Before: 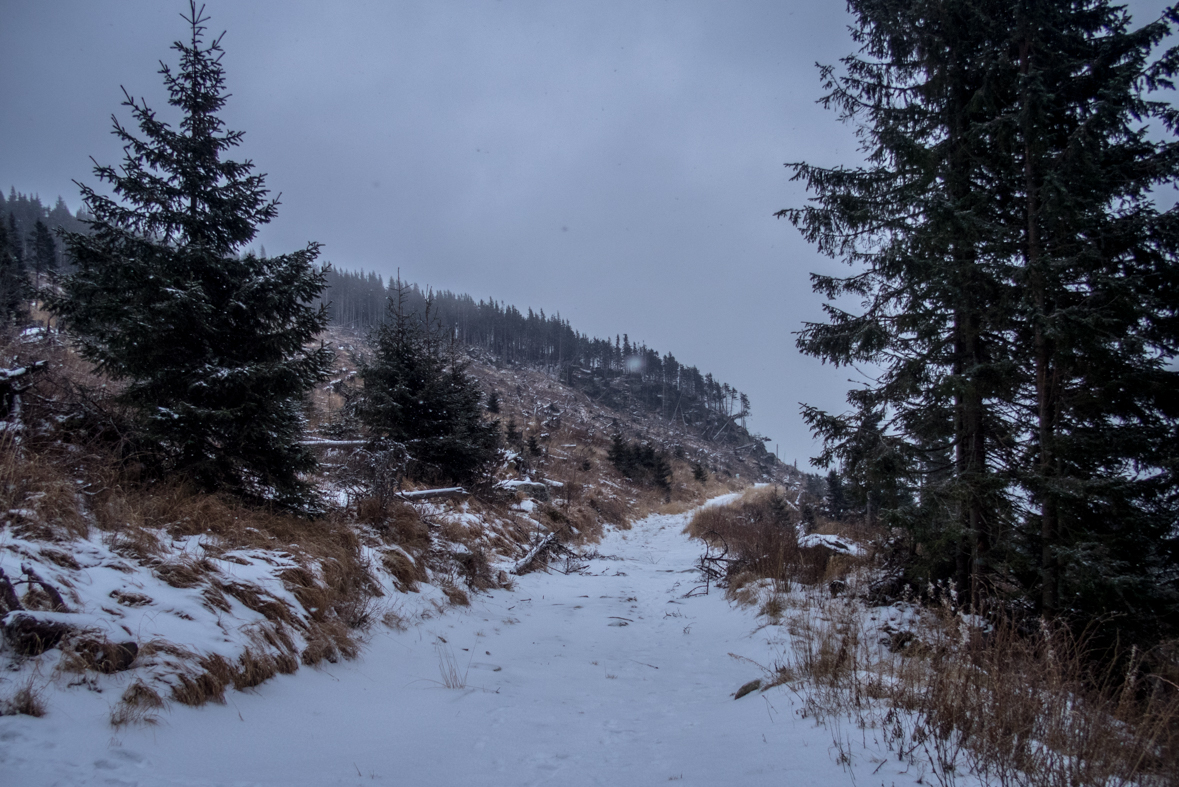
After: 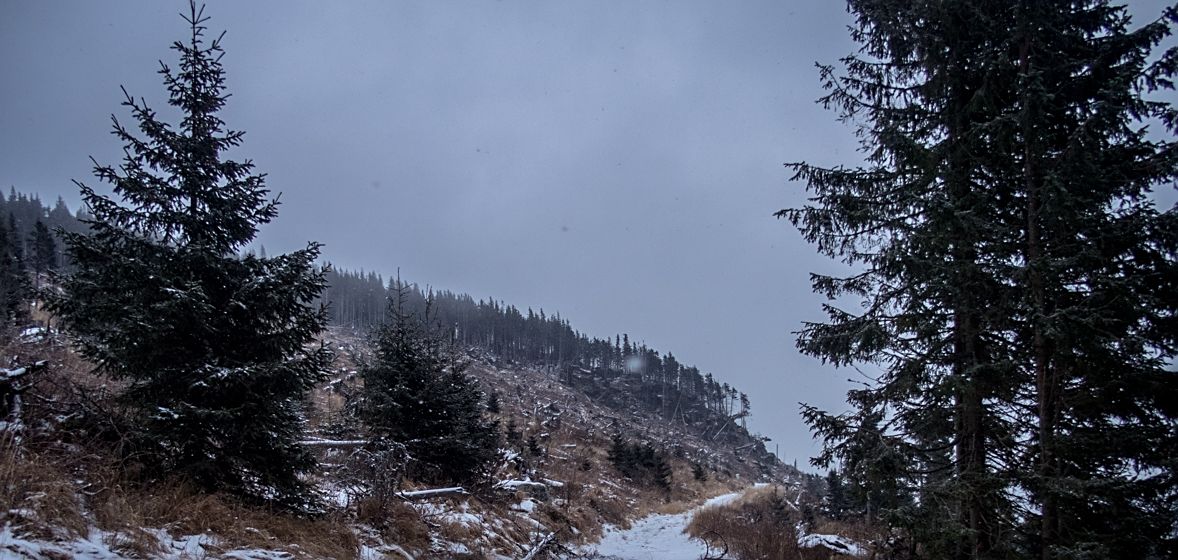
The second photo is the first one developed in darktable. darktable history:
sharpen: on, module defaults
crop: right 0%, bottom 28.717%
